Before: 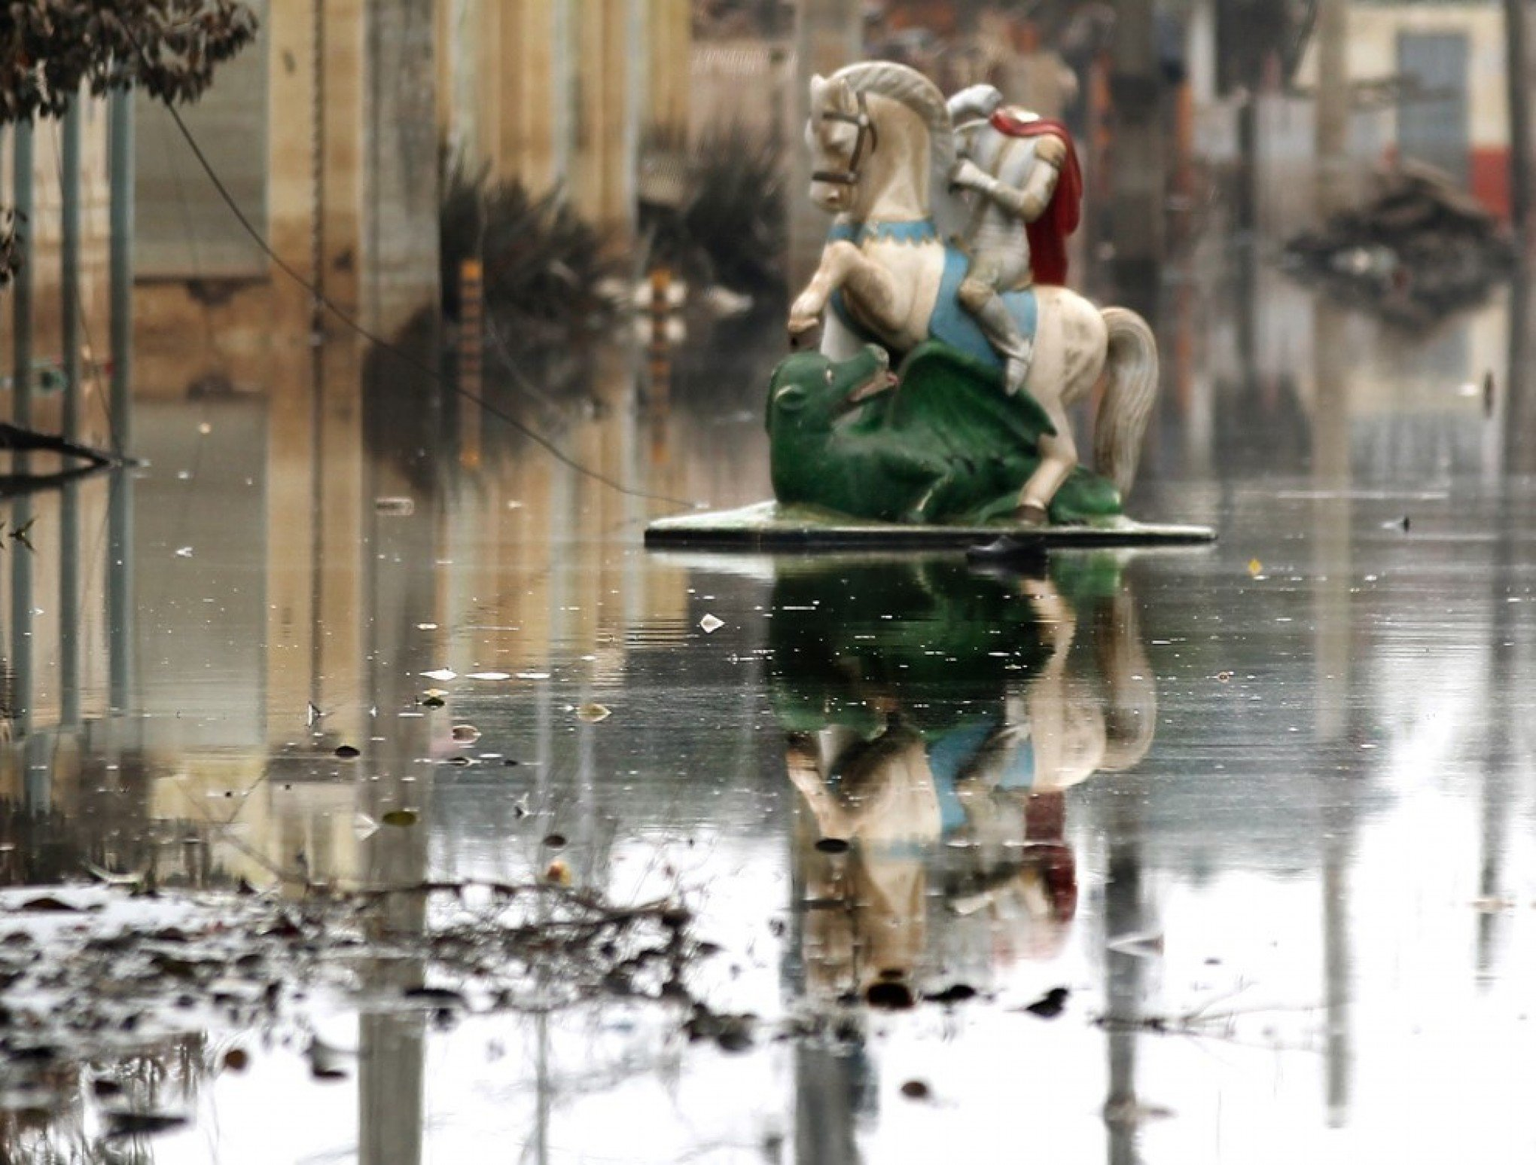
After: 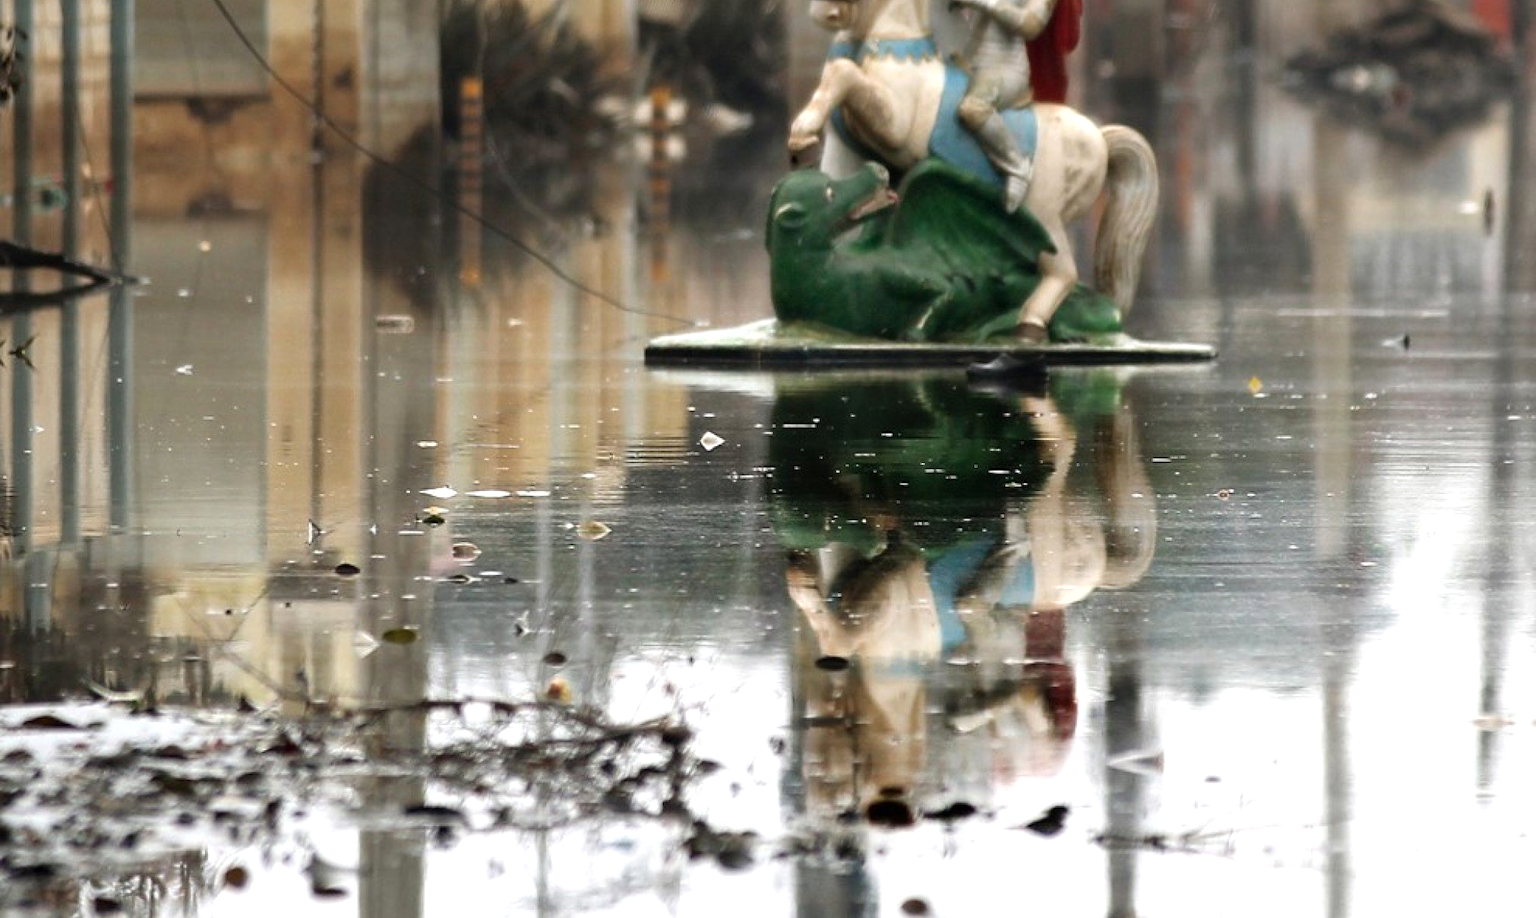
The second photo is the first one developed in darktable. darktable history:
exposure: exposure 0.2 EV, compensate highlight preservation false
crop and rotate: top 15.704%, bottom 5.433%
